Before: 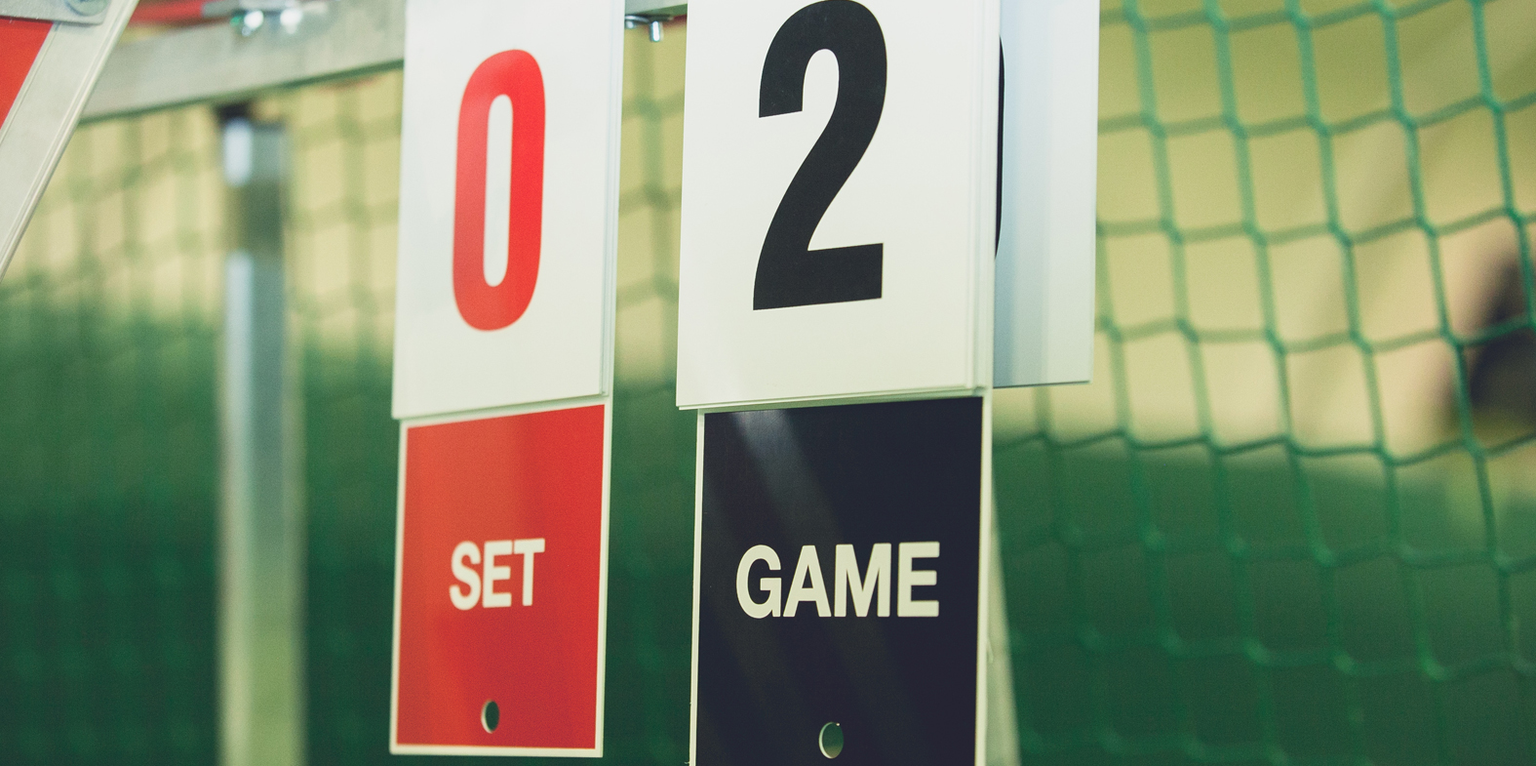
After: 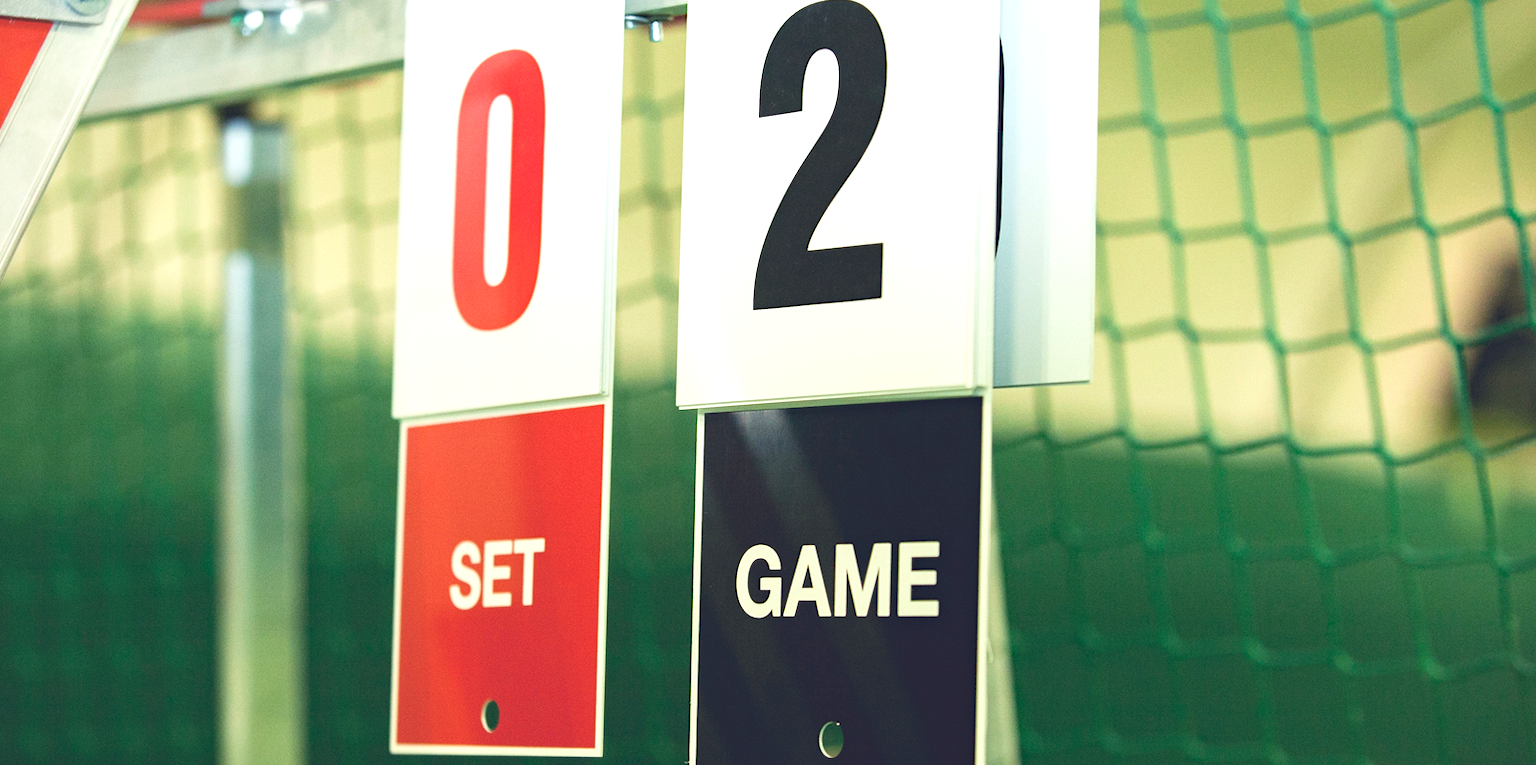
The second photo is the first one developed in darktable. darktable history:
haze removal: on, module defaults
exposure: black level correction 0, exposure 0.5 EV, compensate exposure bias true, compensate highlight preservation false
